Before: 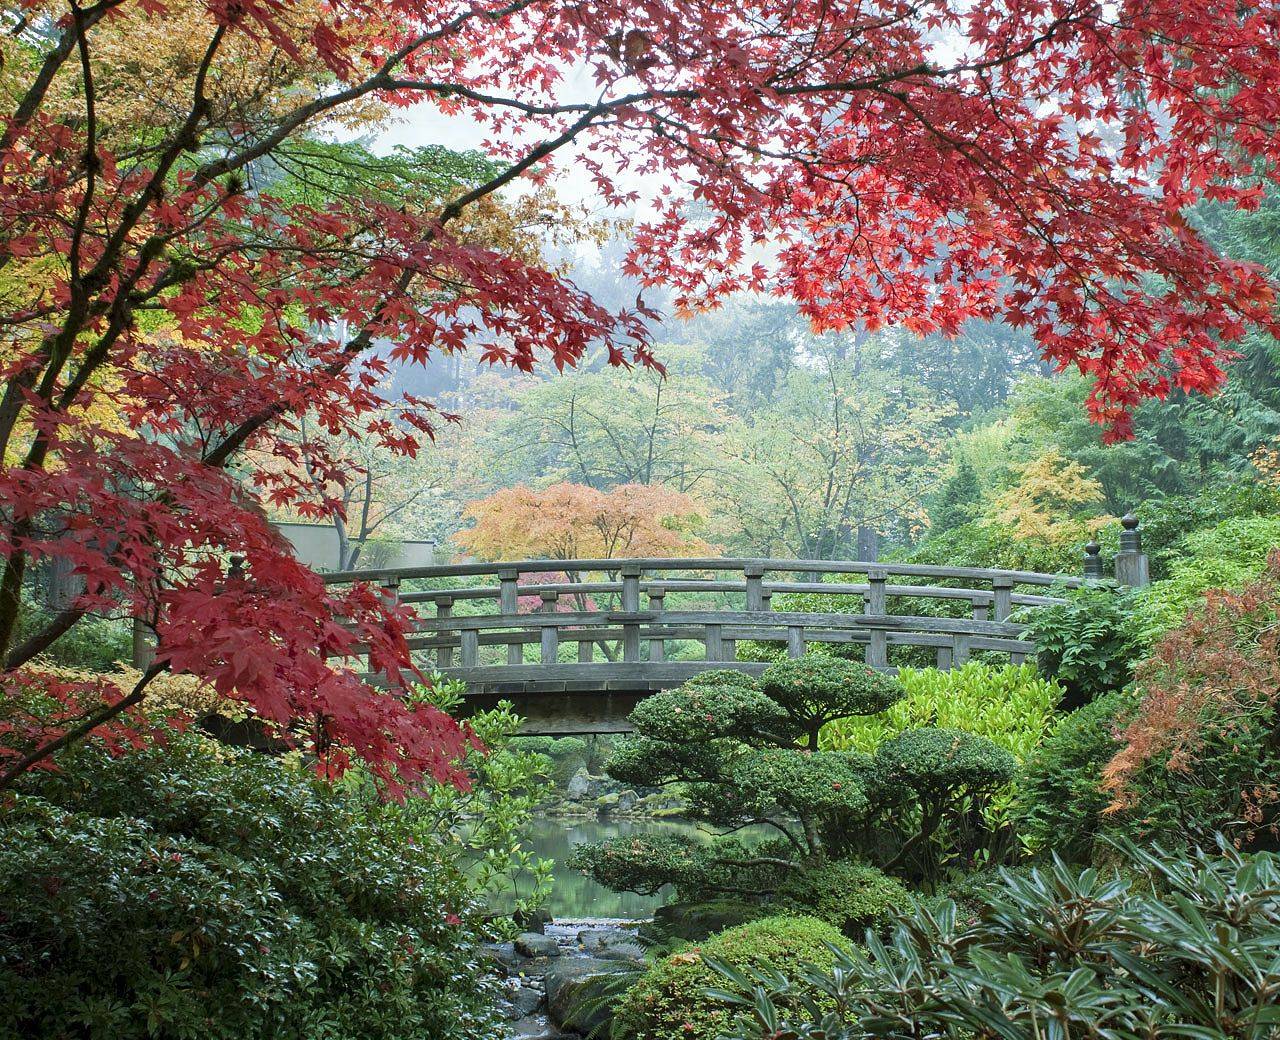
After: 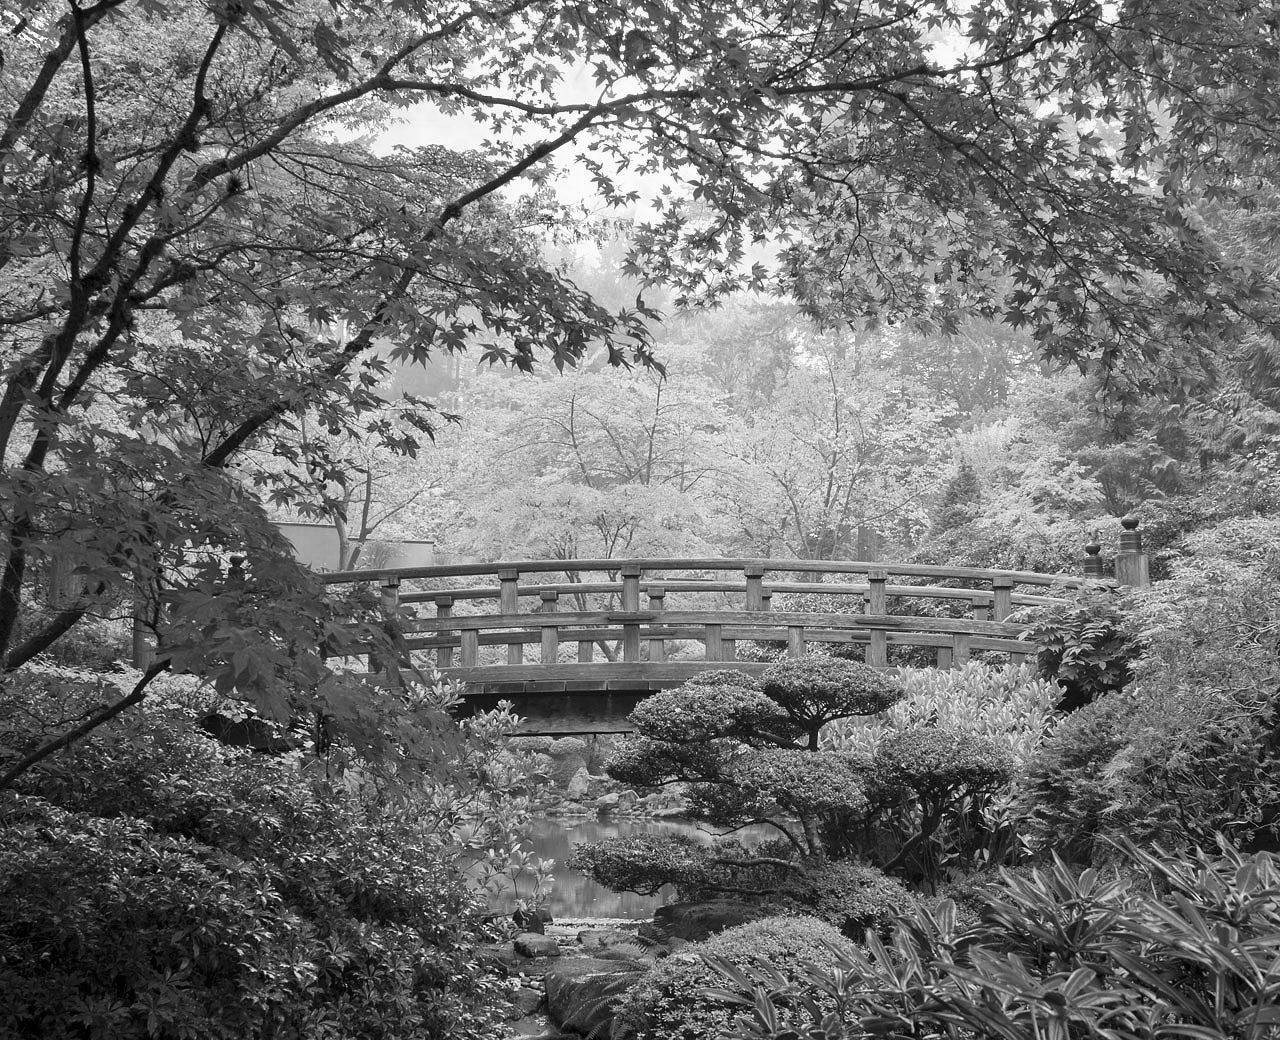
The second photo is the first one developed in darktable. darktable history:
color correction: highlights a* 8.98, highlights b* 15.09, shadows a* -0.49, shadows b* 26.52
monochrome: on, module defaults
